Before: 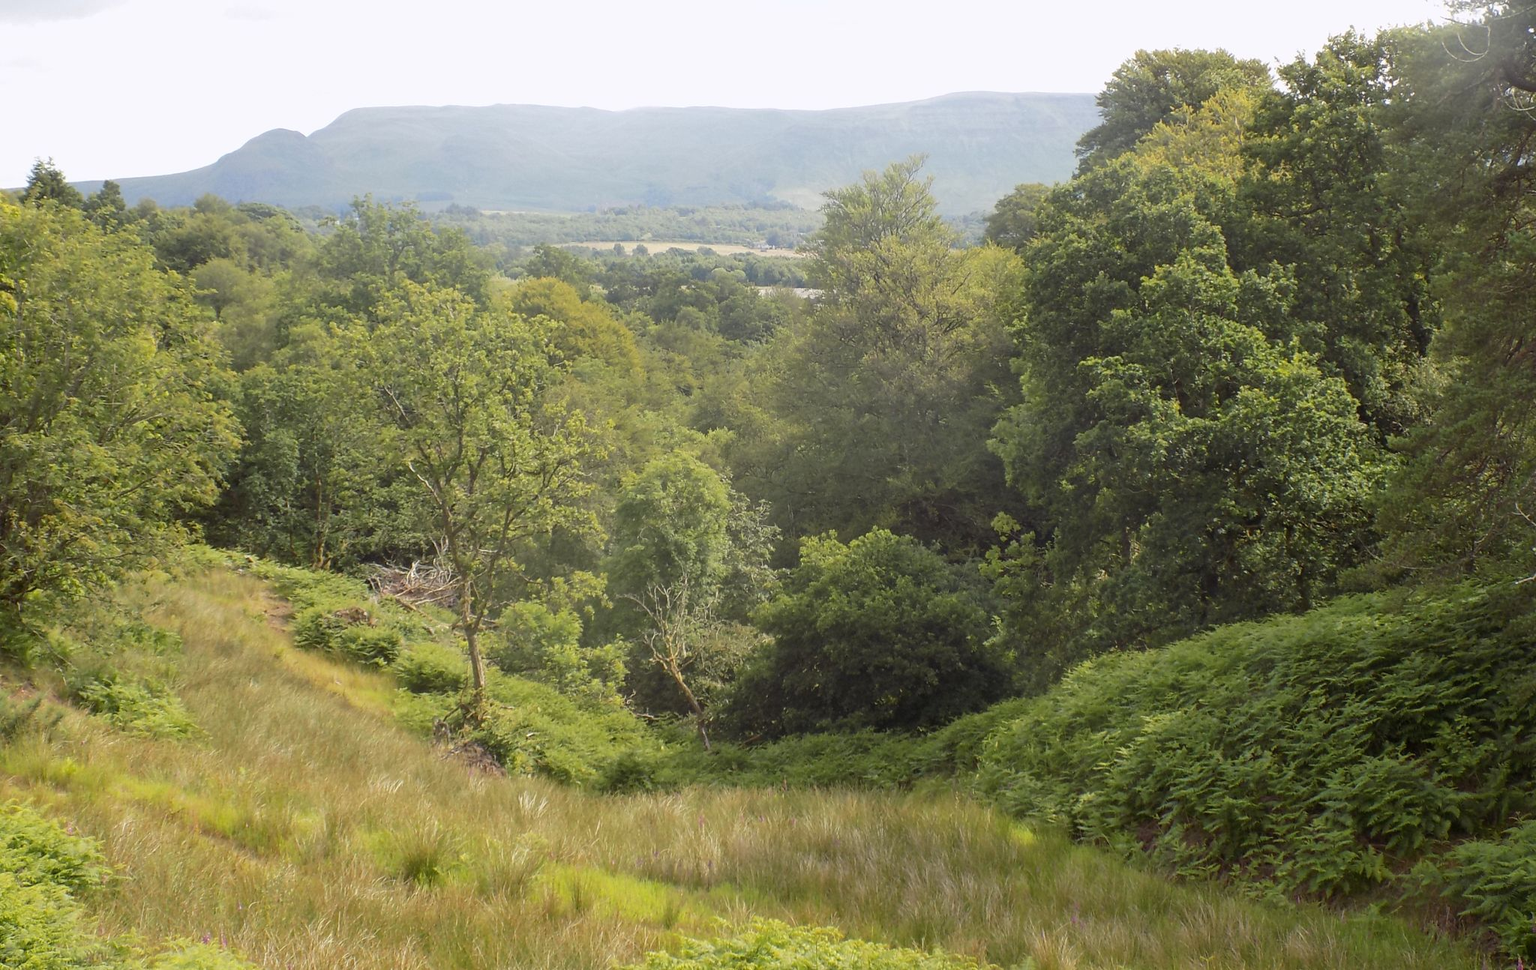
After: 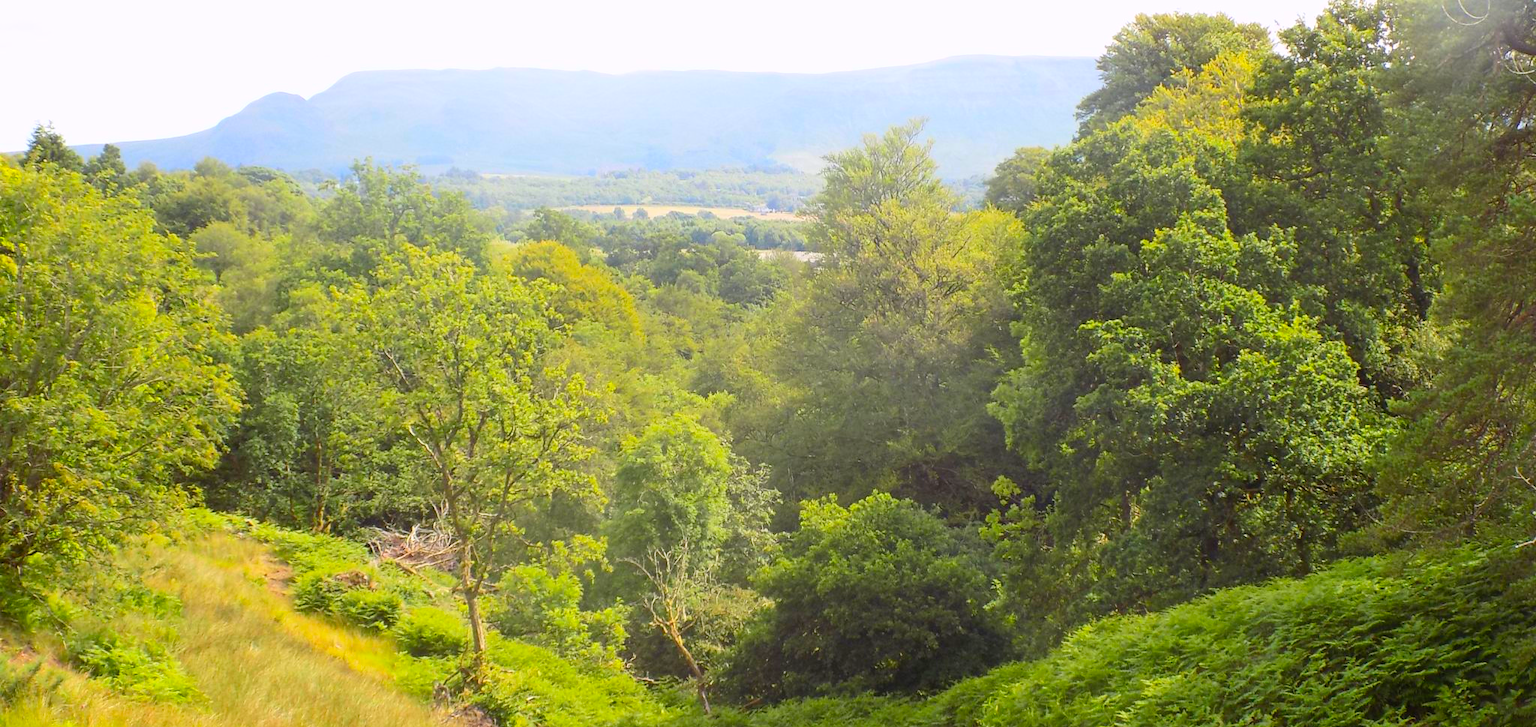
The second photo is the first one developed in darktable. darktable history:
contrast brightness saturation: contrast 0.2, brightness 0.2, saturation 0.8
white balance: red 1.004, blue 1.024
crop: top 3.857%, bottom 21.132%
